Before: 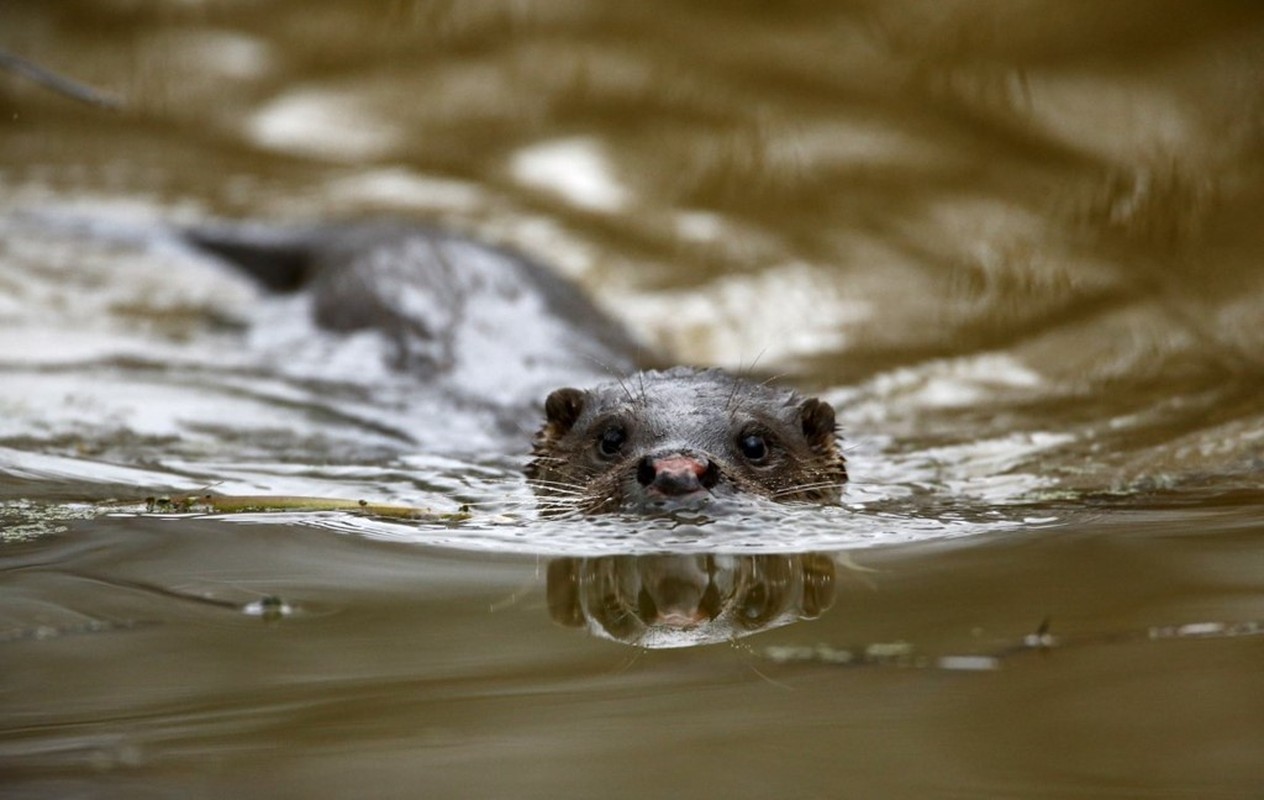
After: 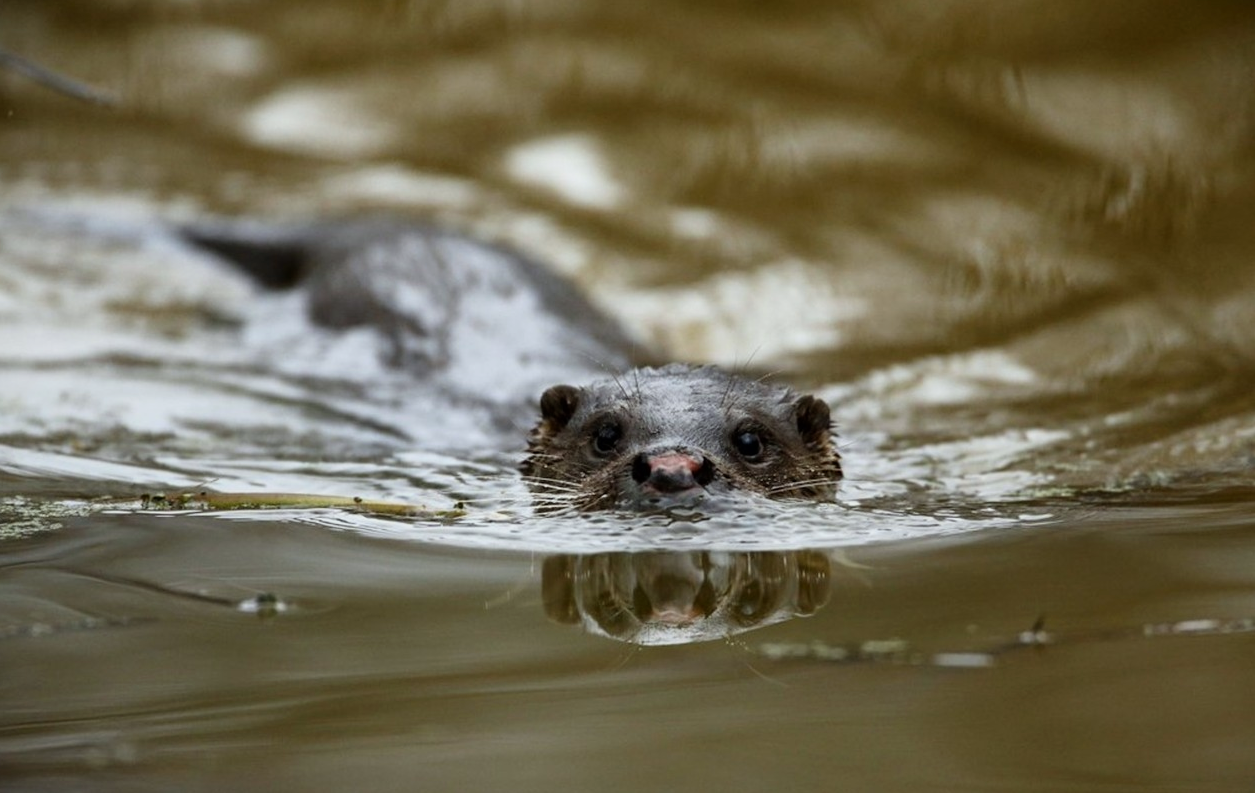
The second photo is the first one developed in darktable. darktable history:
filmic rgb: black relative exposure -11.35 EV, white relative exposure 3.22 EV, hardness 6.76, color science v6 (2022)
crop: left 0.434%, top 0.485%, right 0.244%, bottom 0.386%
white balance: red 0.978, blue 0.999
